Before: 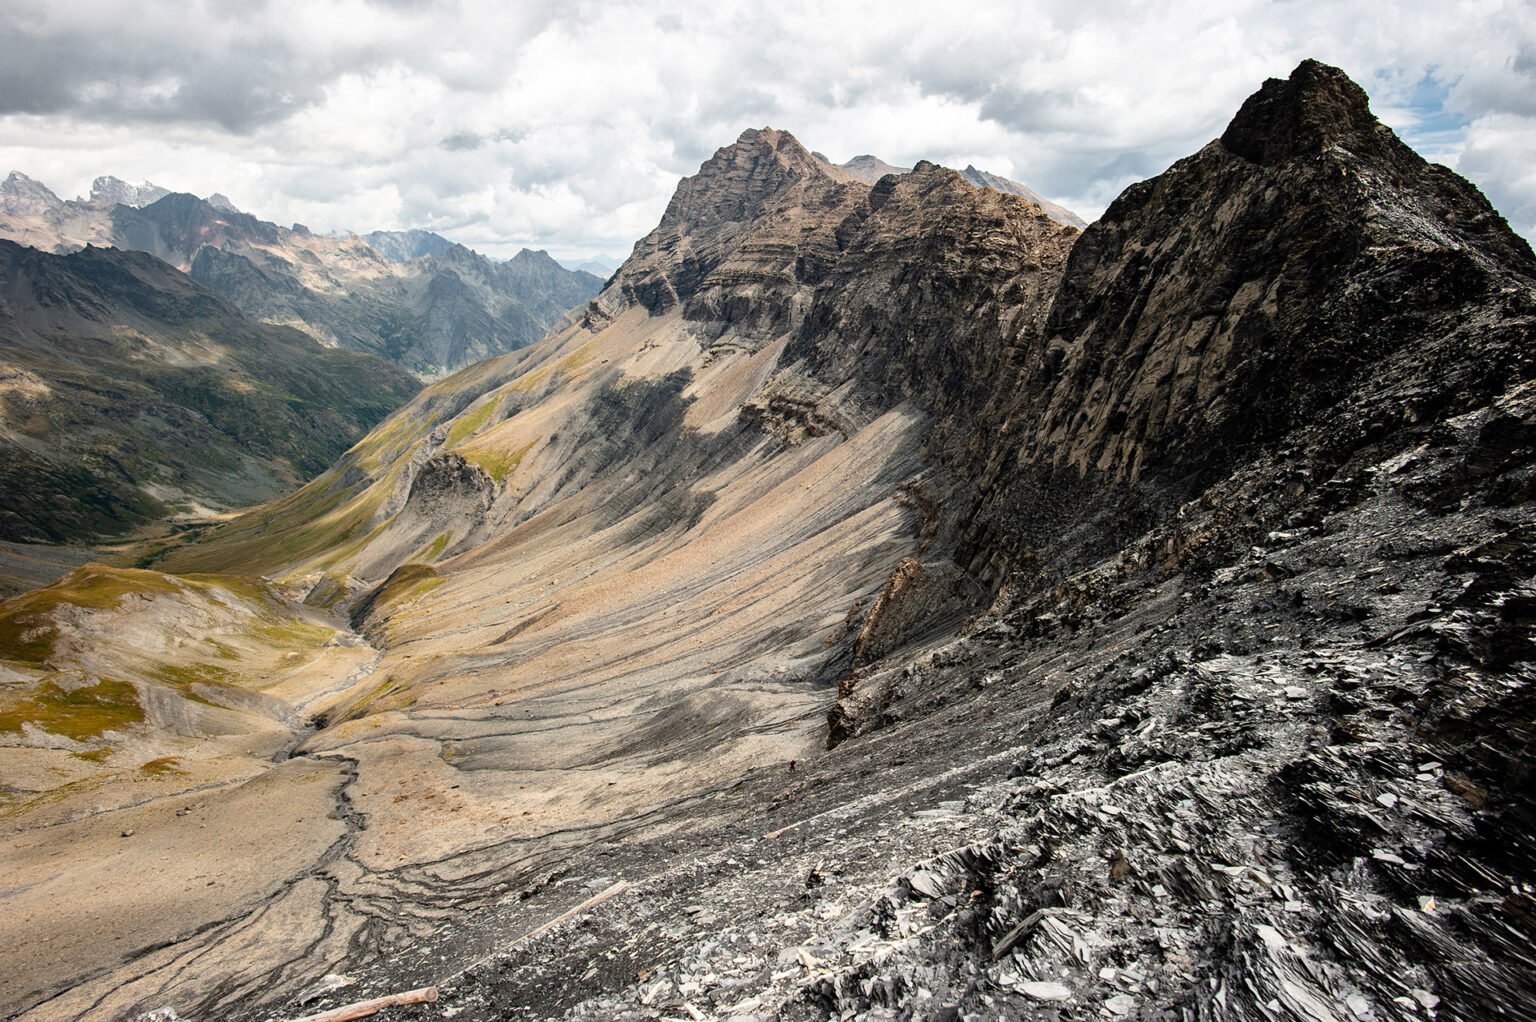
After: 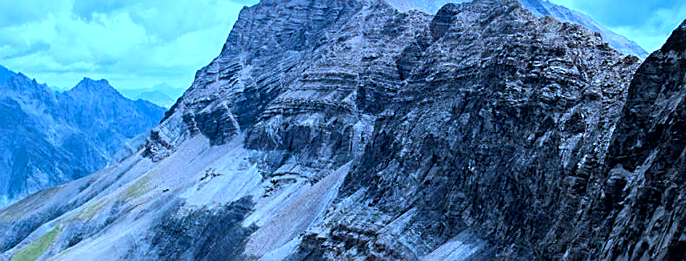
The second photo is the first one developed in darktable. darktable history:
local contrast: highlights 107%, shadows 98%, detail 119%, midtone range 0.2
crop: left 28.638%, top 16.813%, right 26.668%, bottom 57.566%
sharpen: on, module defaults
color calibration: illuminant as shot in camera, x 0.462, y 0.417, temperature 2693.75 K
